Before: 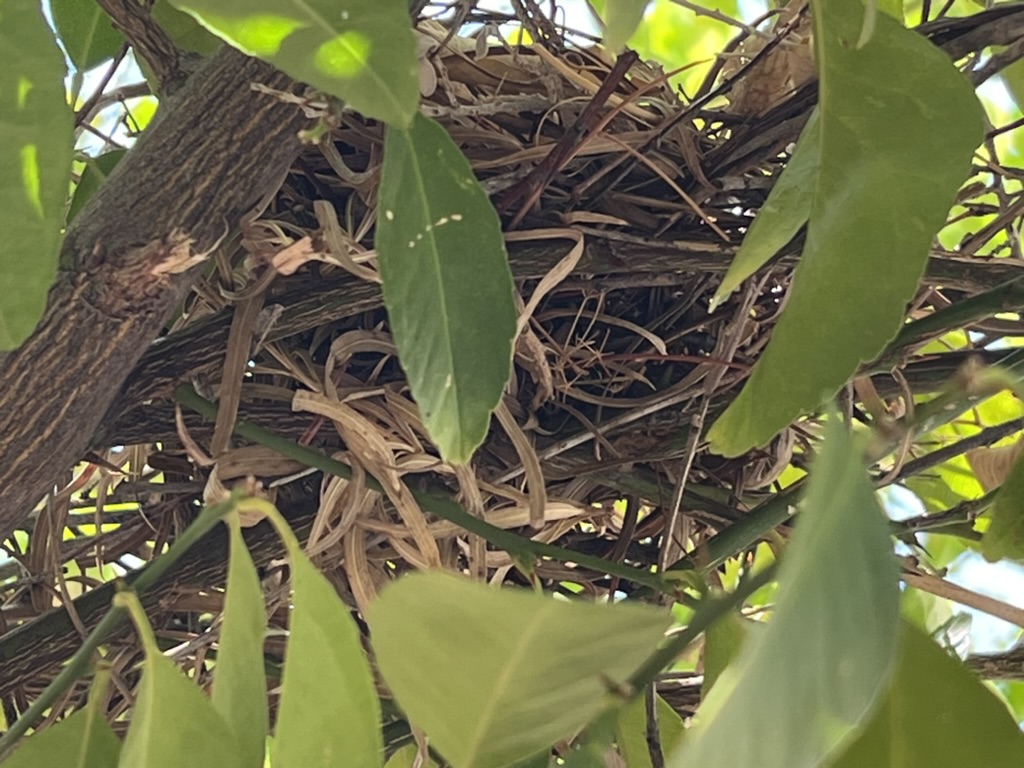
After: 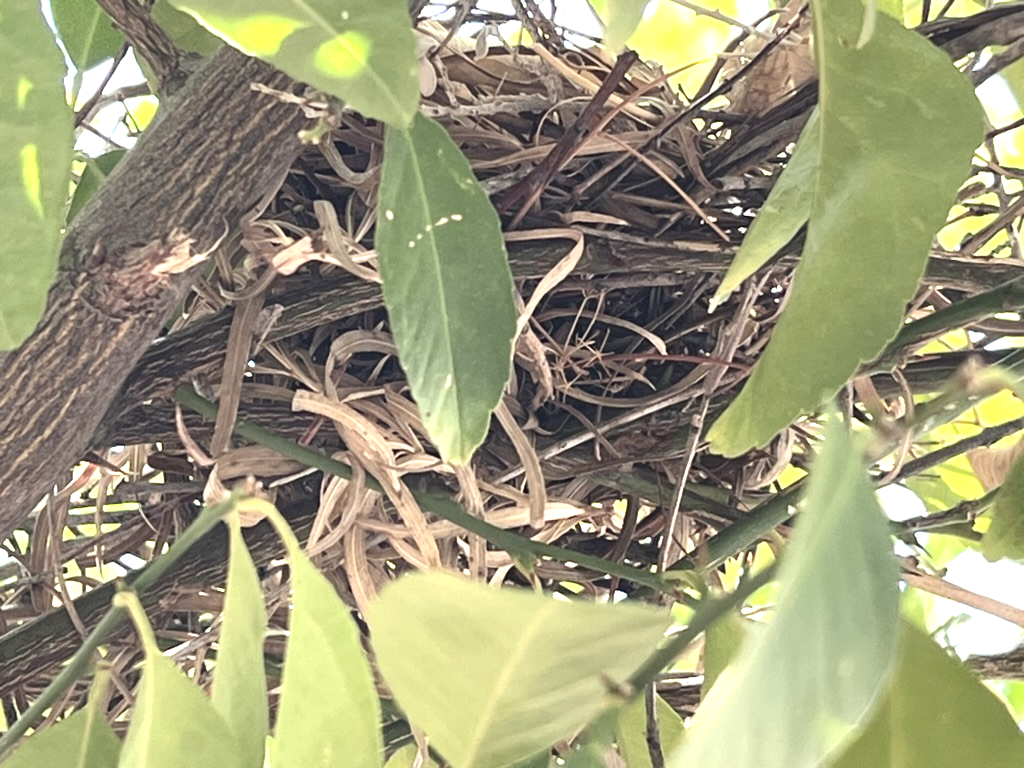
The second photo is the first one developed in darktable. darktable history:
contrast brightness saturation: contrast 0.098, saturation -0.352
exposure: black level correction 0, exposure 1.199 EV, compensate highlight preservation false
